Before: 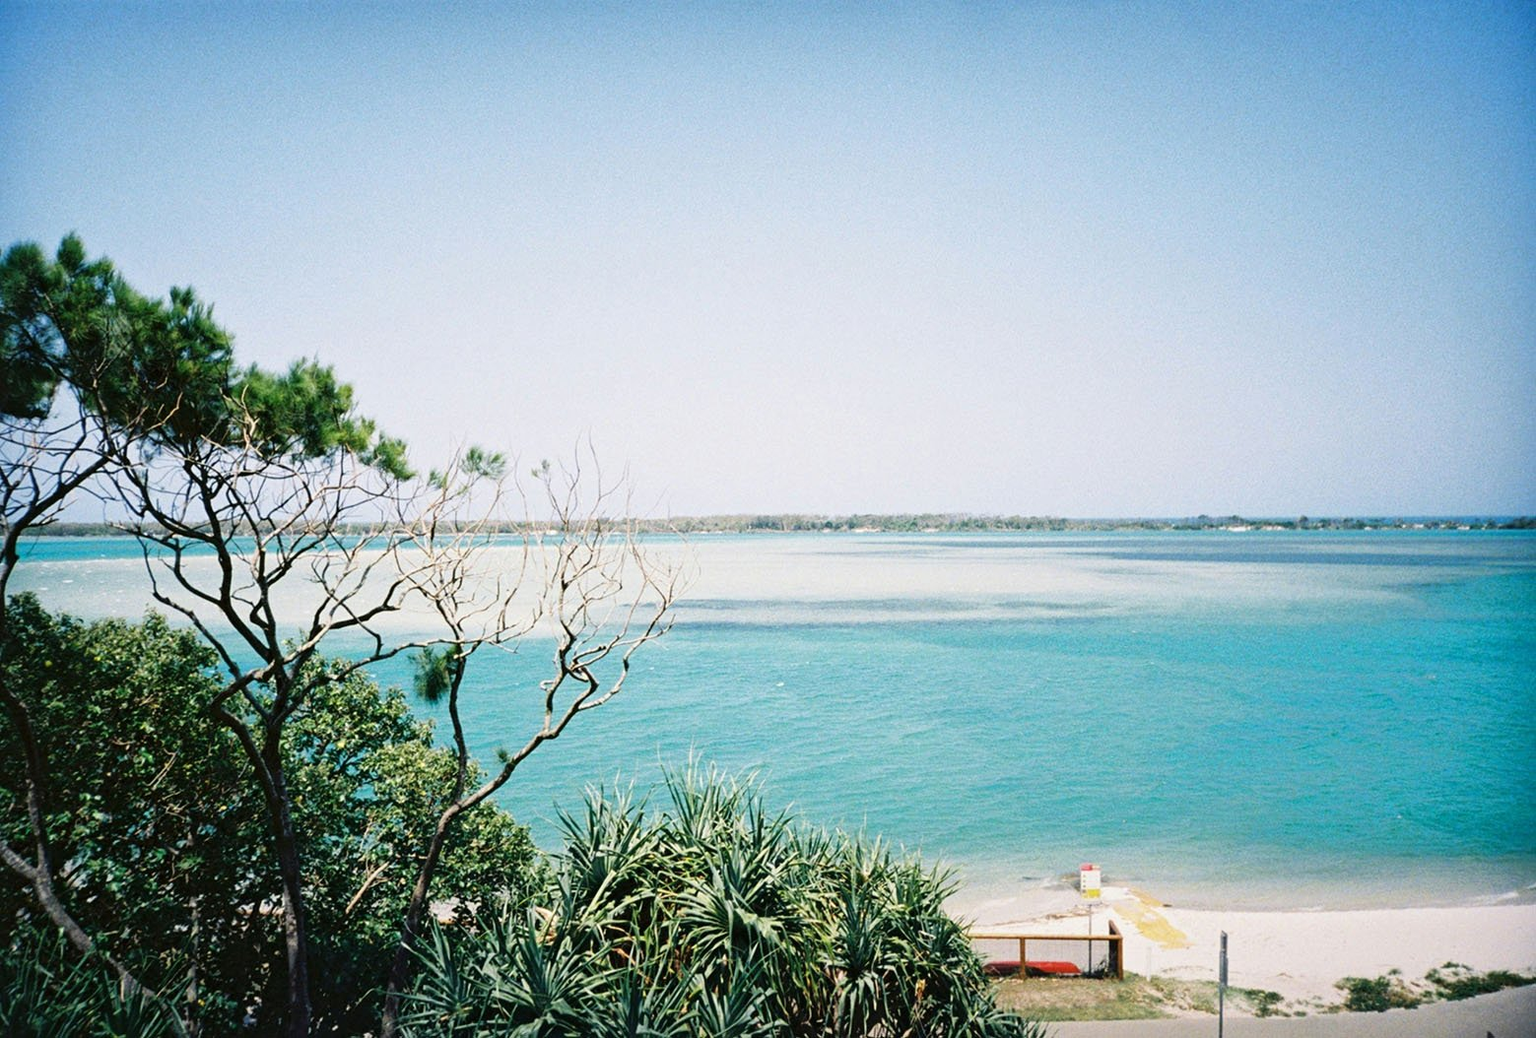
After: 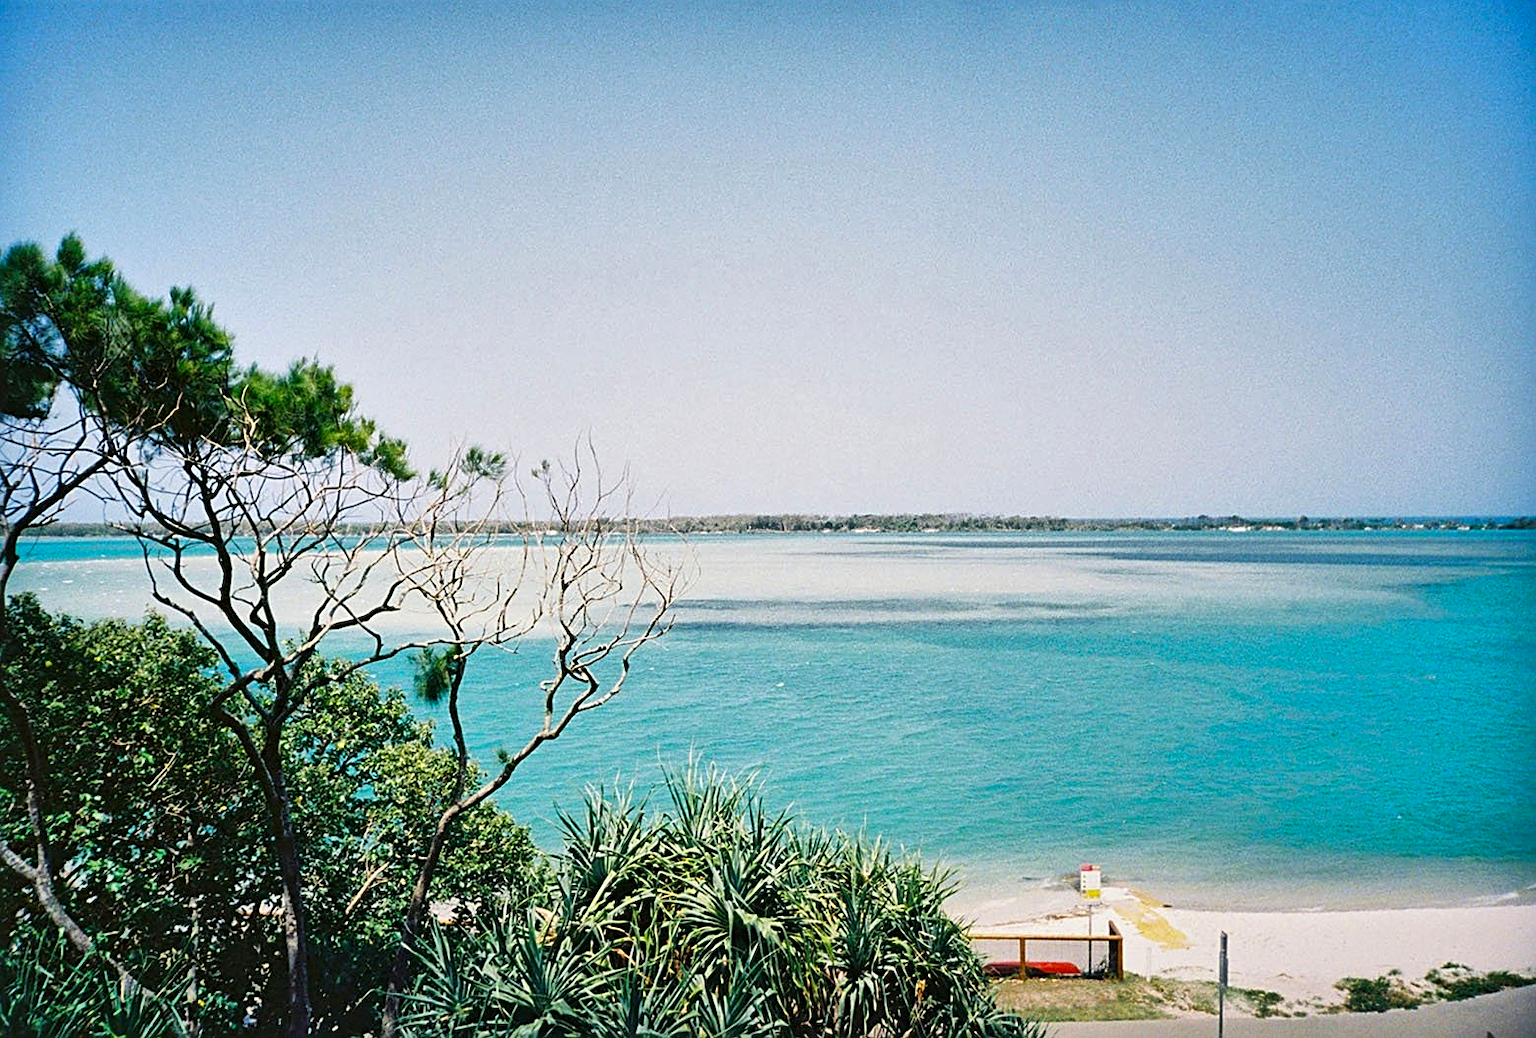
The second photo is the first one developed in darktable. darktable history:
sharpen: on, module defaults
shadows and highlights: highlights color adjustment 0%, low approximation 0.01, soften with gaussian
color balance: output saturation 120%
